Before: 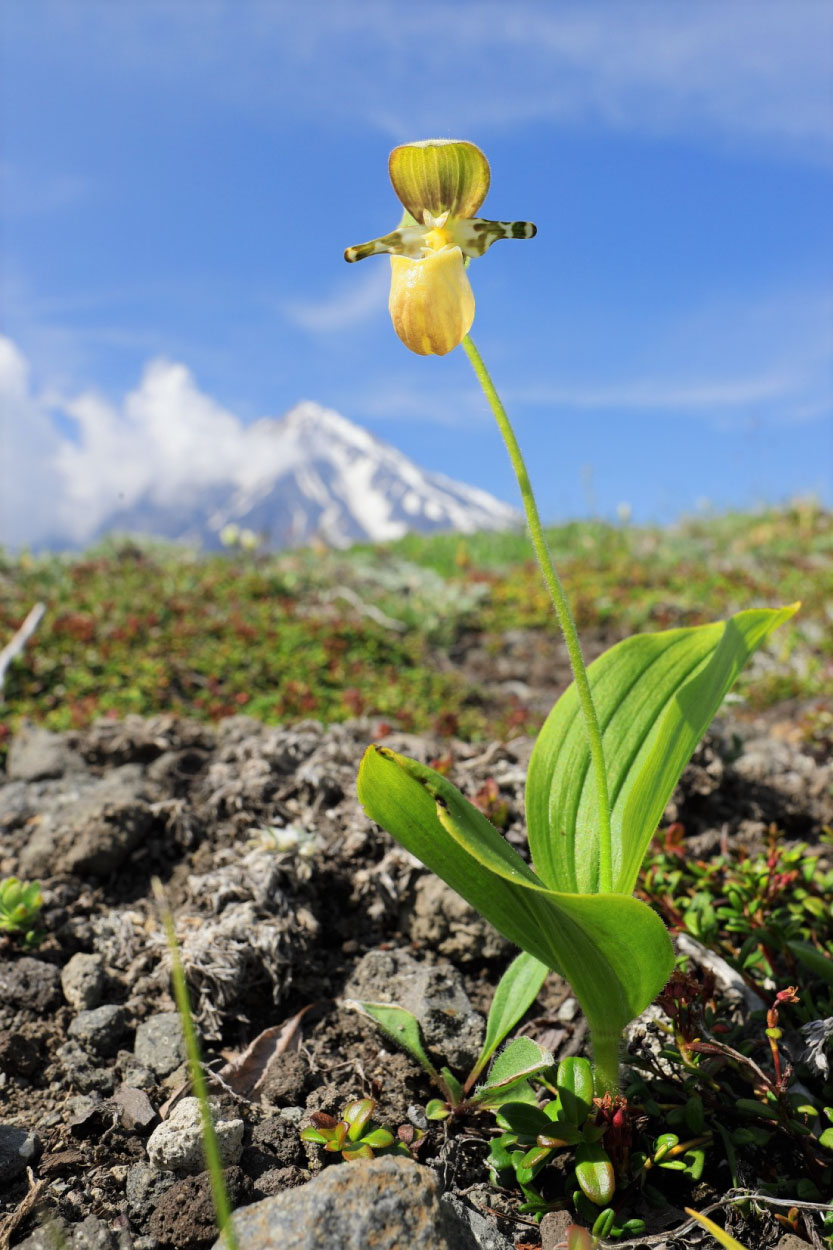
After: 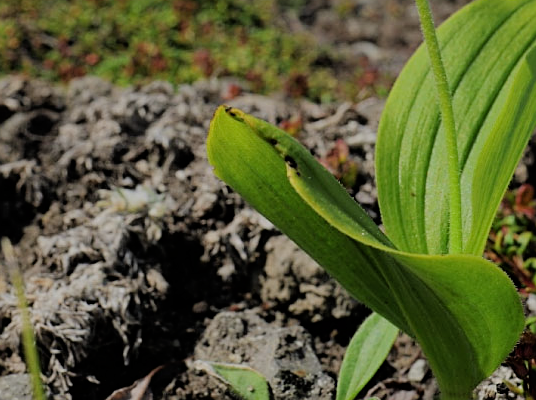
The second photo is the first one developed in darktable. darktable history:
sharpen: on, module defaults
exposure: exposure -0.462 EV, compensate highlight preservation false
filmic rgb: black relative exposure -7.65 EV, white relative exposure 4.56 EV, hardness 3.61
crop: left 18.091%, top 51.13%, right 17.525%, bottom 16.85%
